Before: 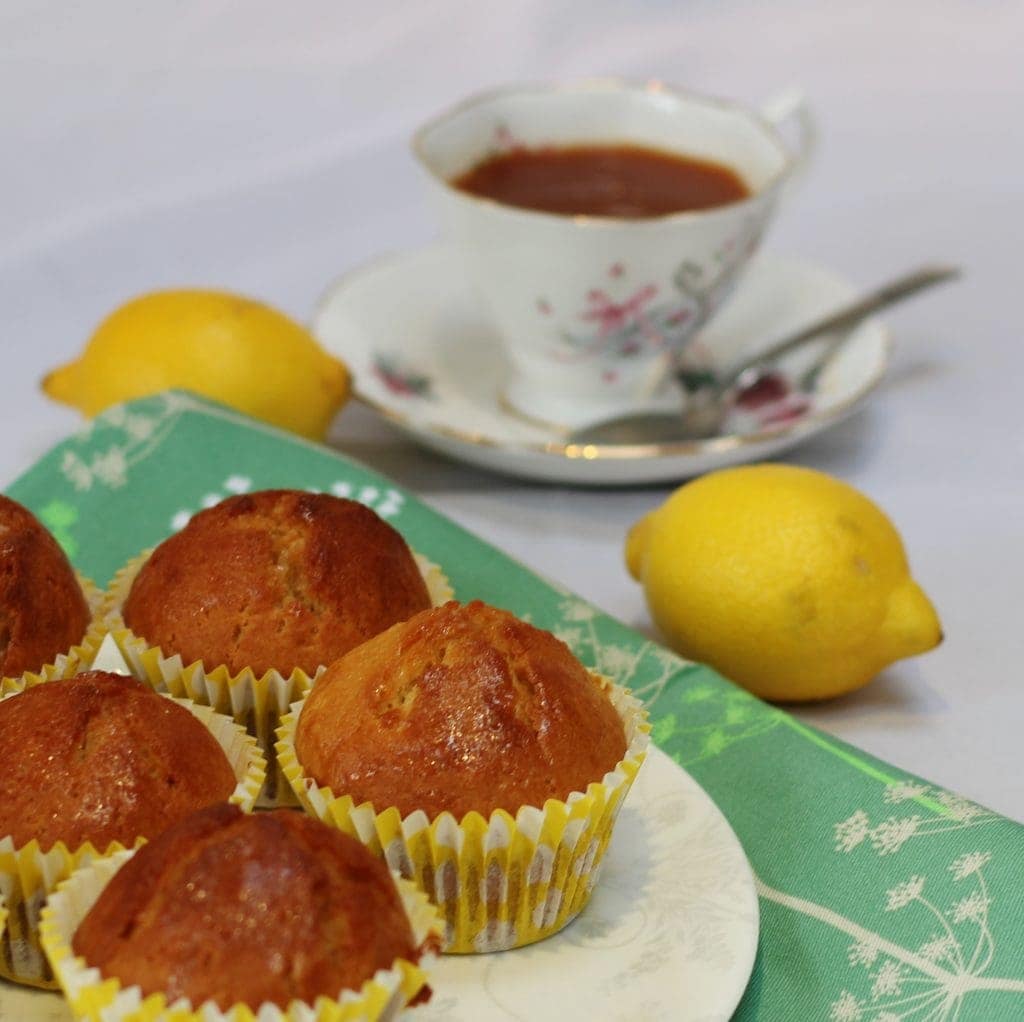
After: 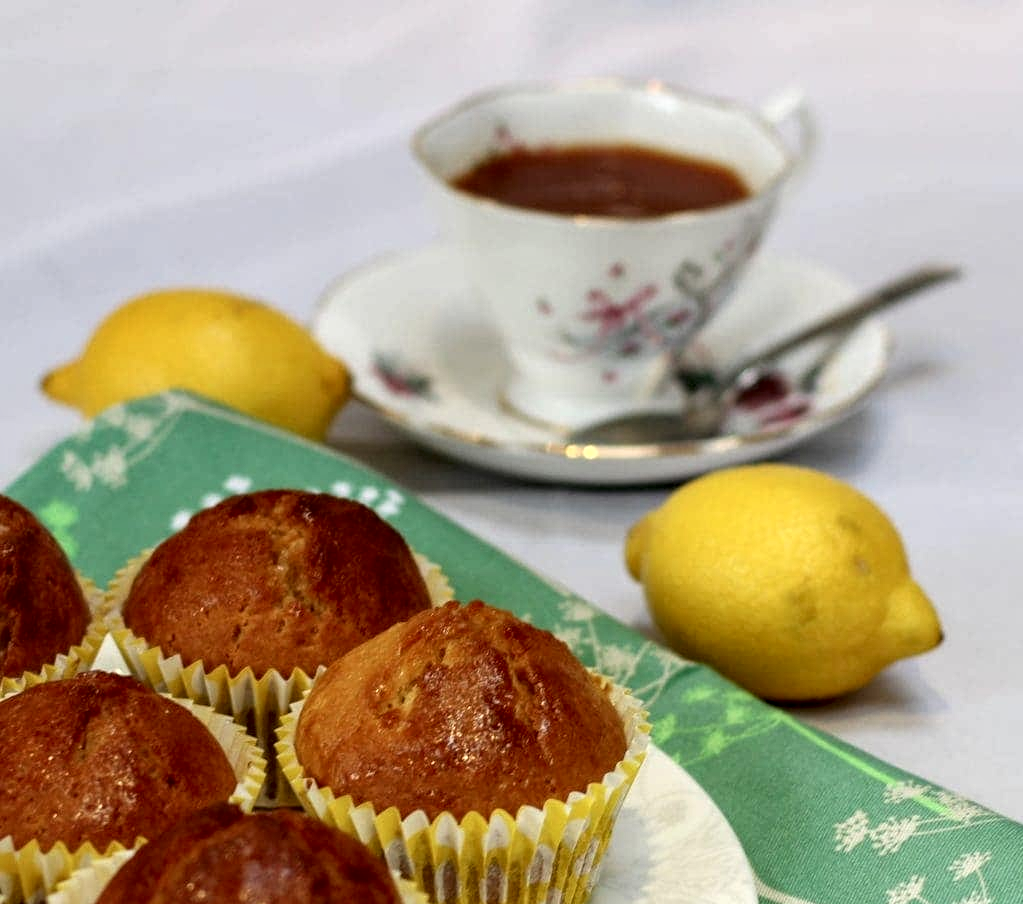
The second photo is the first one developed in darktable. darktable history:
crop and rotate: top 0%, bottom 11.542%
tone curve: curves: ch0 [(0, 0) (0.003, 0) (0.011, 0.001) (0.025, 0.003) (0.044, 0.004) (0.069, 0.007) (0.1, 0.01) (0.136, 0.033) (0.177, 0.082) (0.224, 0.141) (0.277, 0.208) (0.335, 0.282) (0.399, 0.363) (0.468, 0.451) (0.543, 0.545) (0.623, 0.647) (0.709, 0.756) (0.801, 0.87) (0.898, 0.972) (1, 1)], color space Lab, independent channels, preserve colors none
local contrast: detail 130%
